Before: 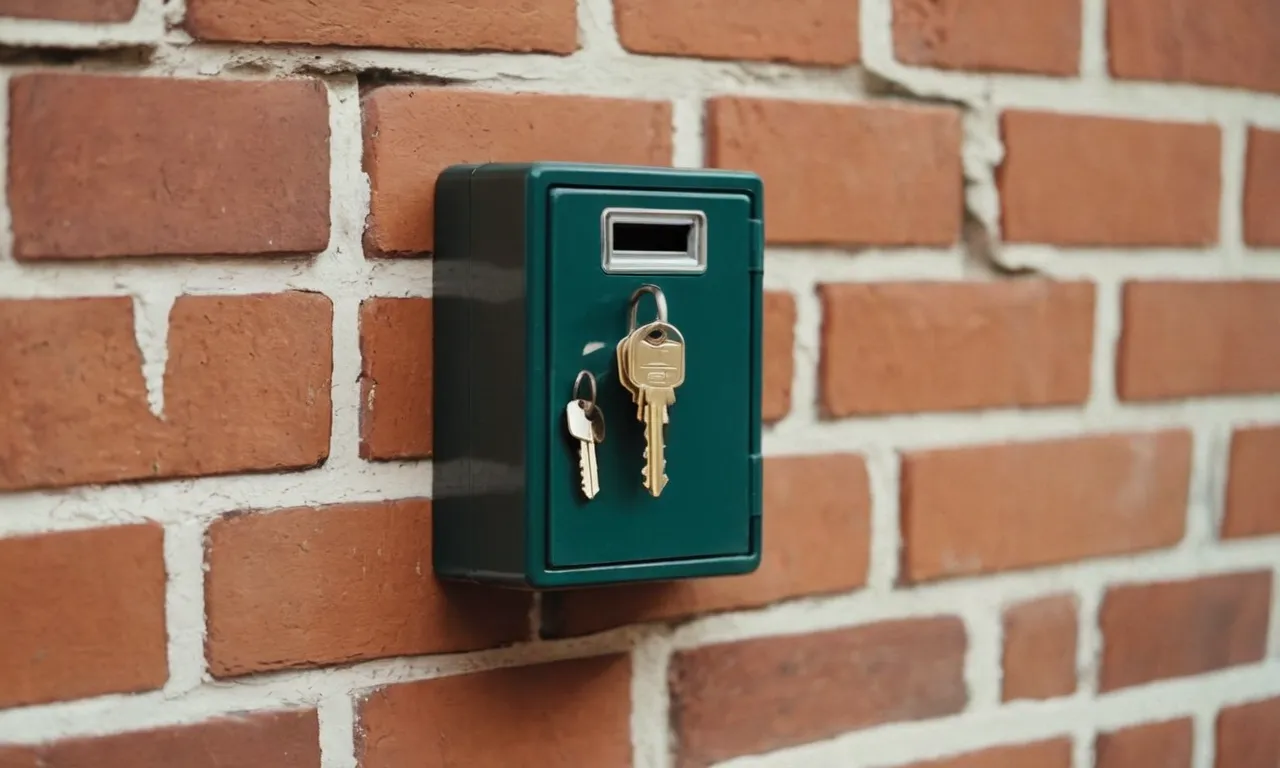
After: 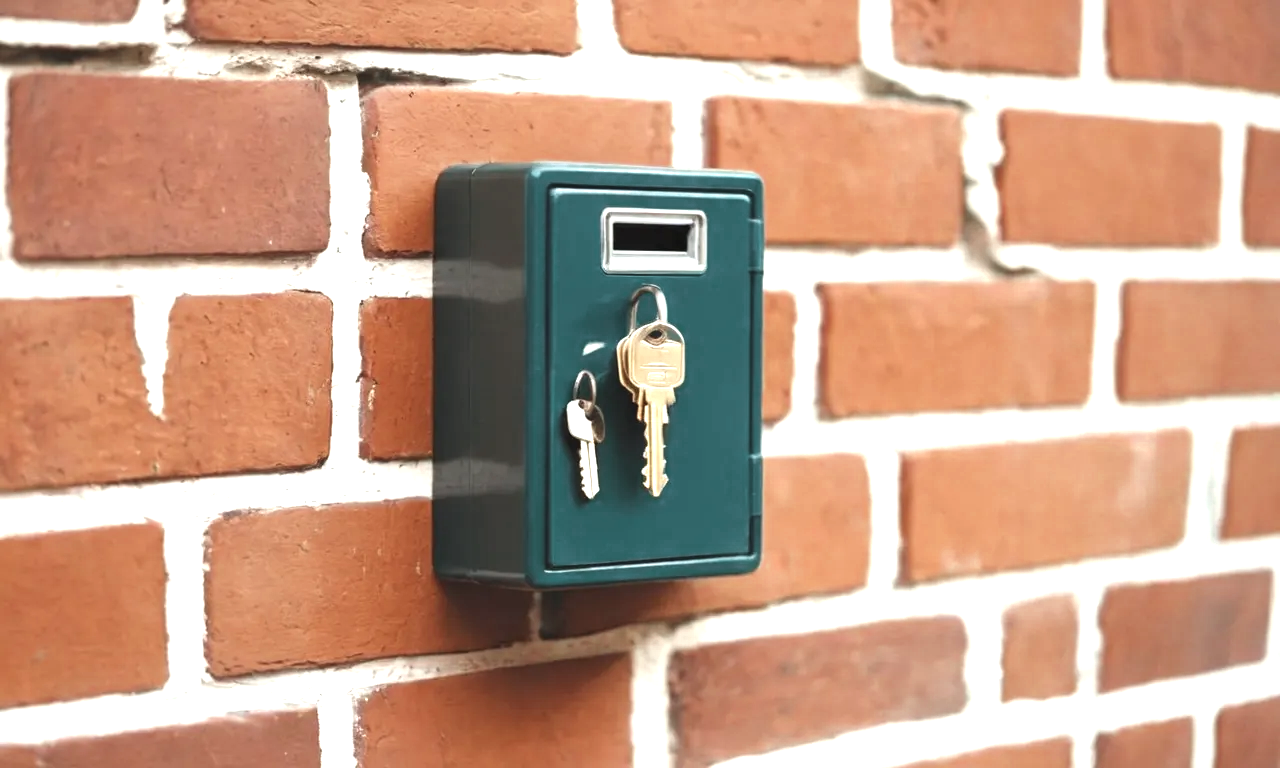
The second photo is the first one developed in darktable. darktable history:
exposure: black level correction -0.002, exposure 1.35 EV, compensate highlight preservation false
color zones: curves: ch0 [(0, 0.5) (0.125, 0.4) (0.25, 0.5) (0.375, 0.4) (0.5, 0.4) (0.625, 0.6) (0.75, 0.6) (0.875, 0.5)]; ch1 [(0, 0.35) (0.125, 0.45) (0.25, 0.35) (0.375, 0.35) (0.5, 0.35) (0.625, 0.35) (0.75, 0.45) (0.875, 0.35)]; ch2 [(0, 0.6) (0.125, 0.5) (0.25, 0.5) (0.375, 0.6) (0.5, 0.6) (0.625, 0.5) (0.75, 0.5) (0.875, 0.5)]
